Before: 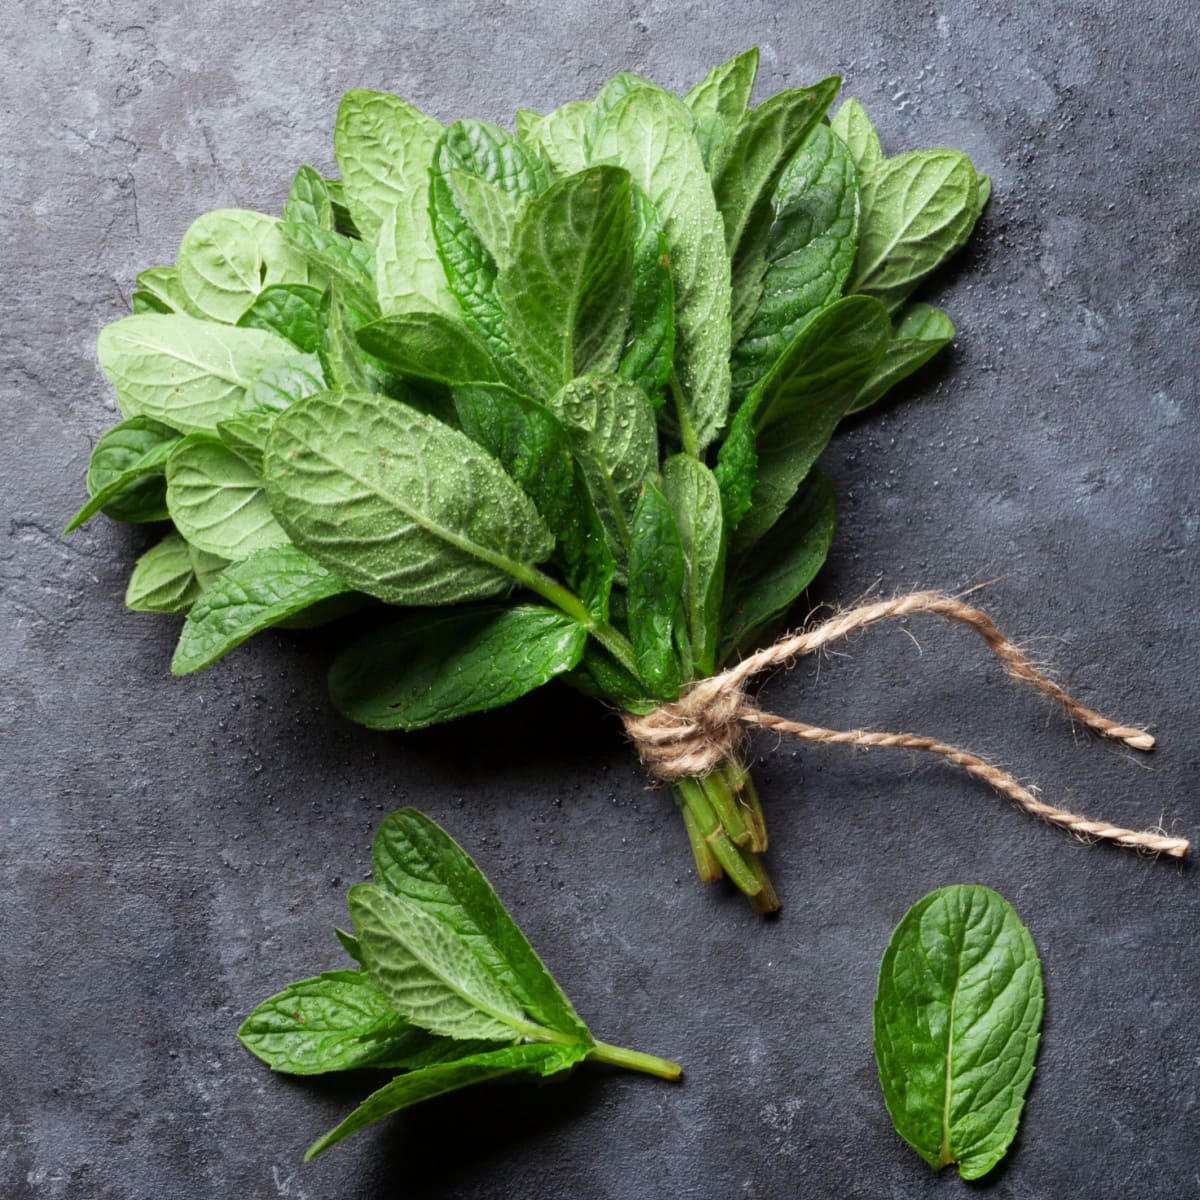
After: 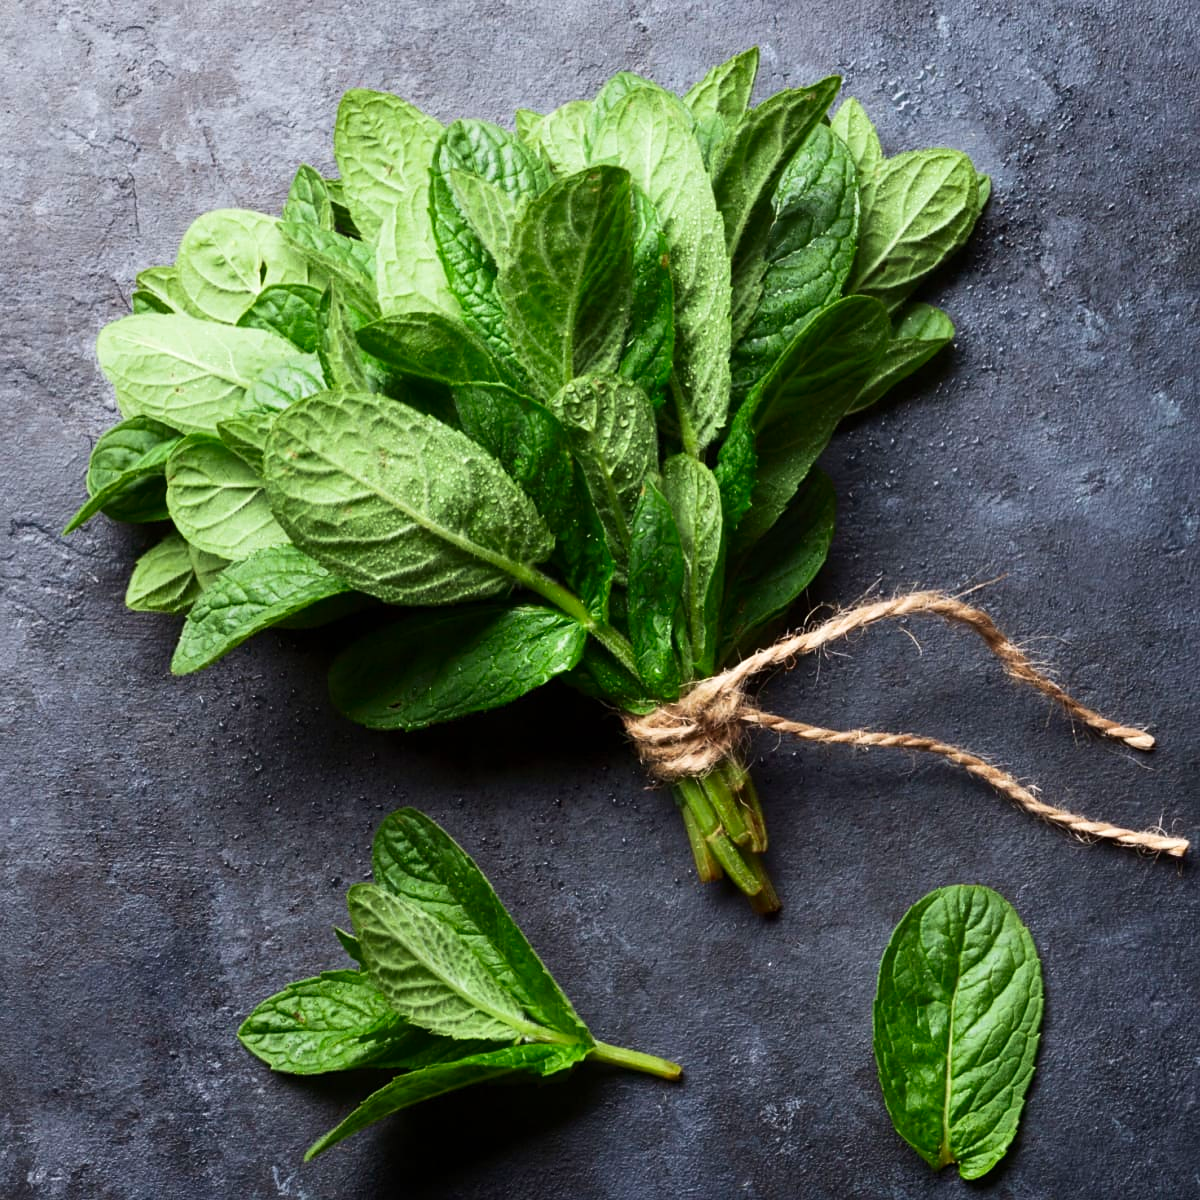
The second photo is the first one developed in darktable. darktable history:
velvia: on, module defaults
contrast brightness saturation: contrast 0.037, saturation 0.074
tone curve: curves: ch0 [(0, 0) (0.003, 0.003) (0.011, 0.012) (0.025, 0.024) (0.044, 0.039) (0.069, 0.052) (0.1, 0.072) (0.136, 0.097) (0.177, 0.128) (0.224, 0.168) (0.277, 0.217) (0.335, 0.276) (0.399, 0.345) (0.468, 0.429) (0.543, 0.524) (0.623, 0.628) (0.709, 0.732) (0.801, 0.829) (0.898, 0.919) (1, 1)], color space Lab, independent channels
sharpen: amount 0.21
